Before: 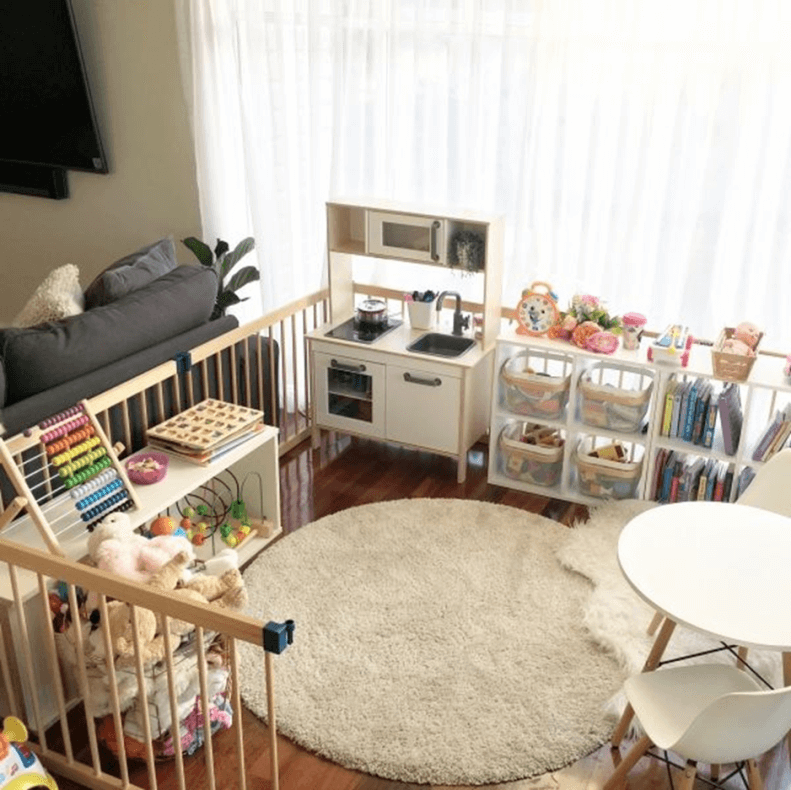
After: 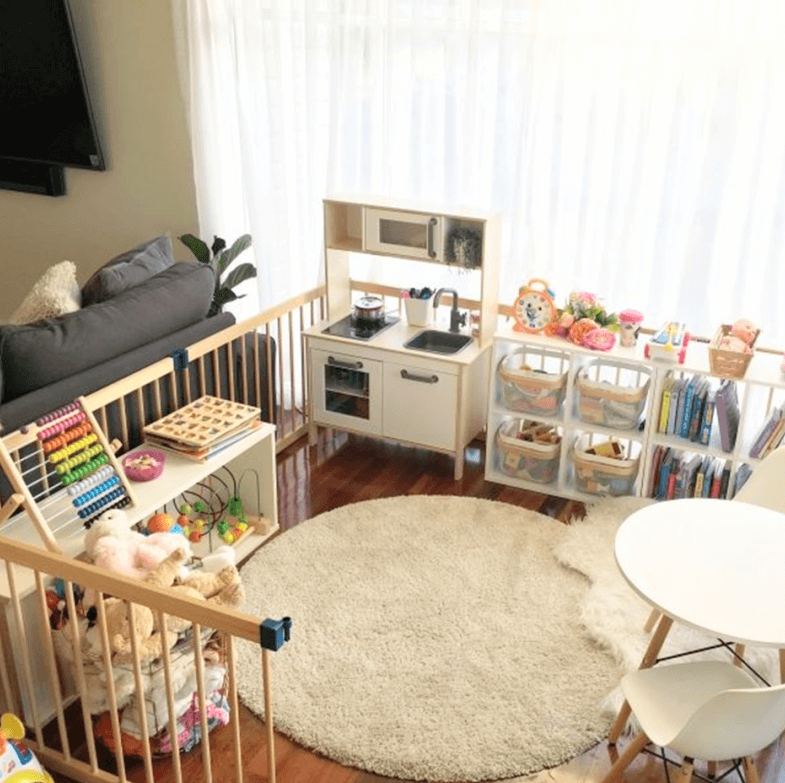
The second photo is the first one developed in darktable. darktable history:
crop: left 0.434%, top 0.485%, right 0.244%, bottom 0.386%
contrast brightness saturation: contrast 0.07, brightness 0.08, saturation 0.18
